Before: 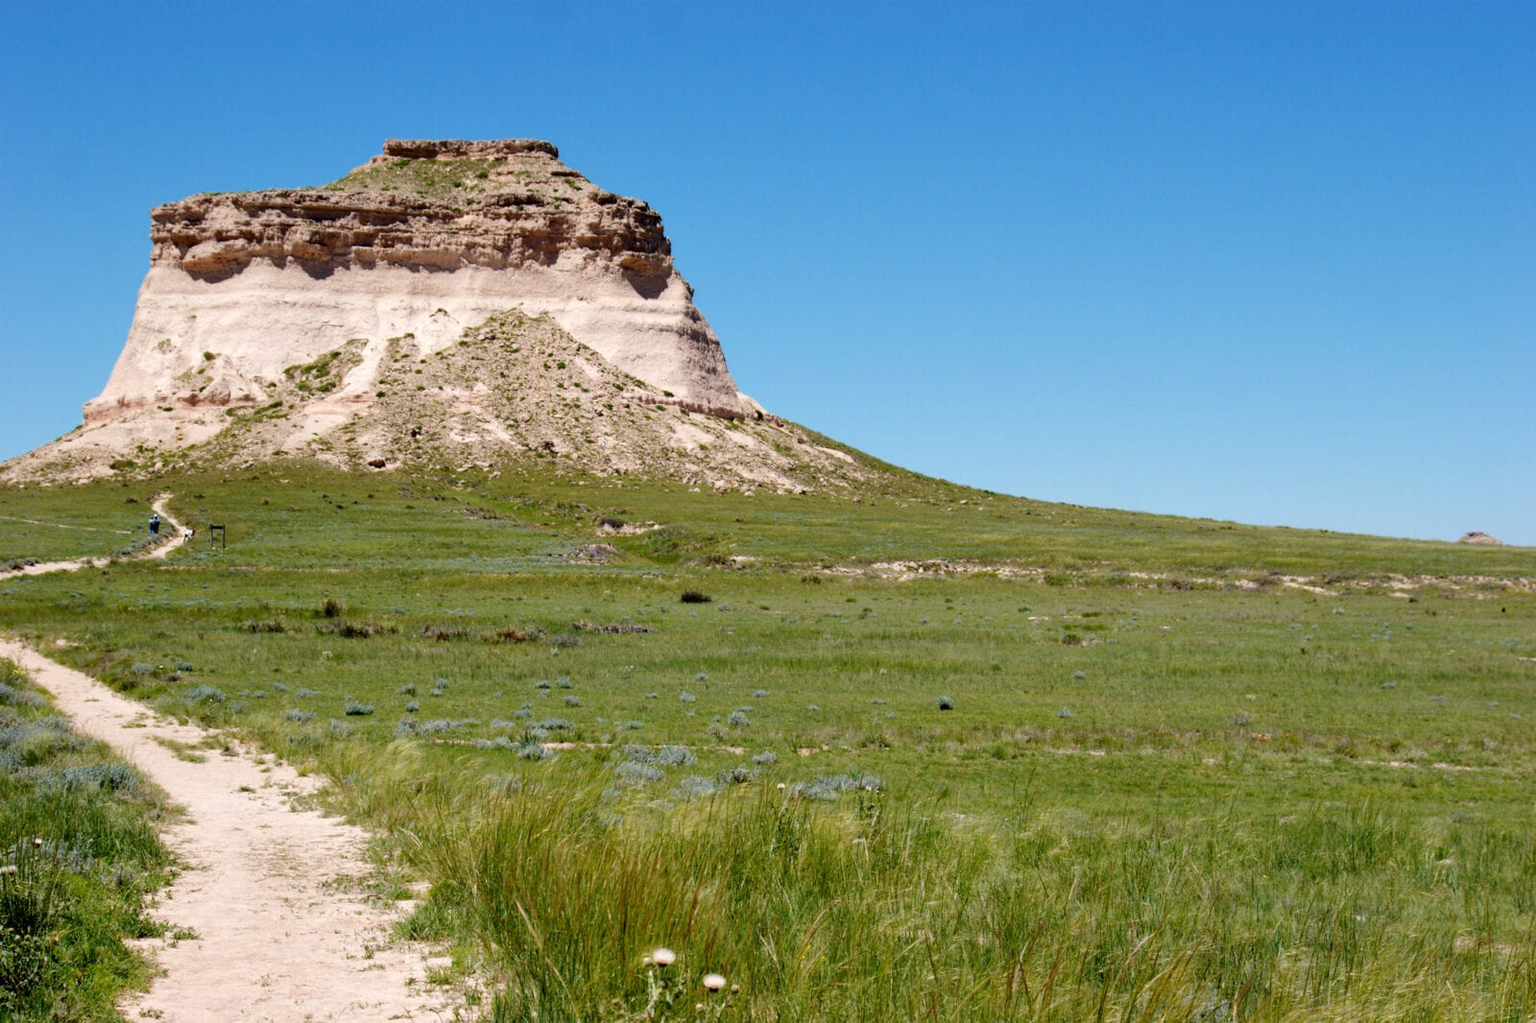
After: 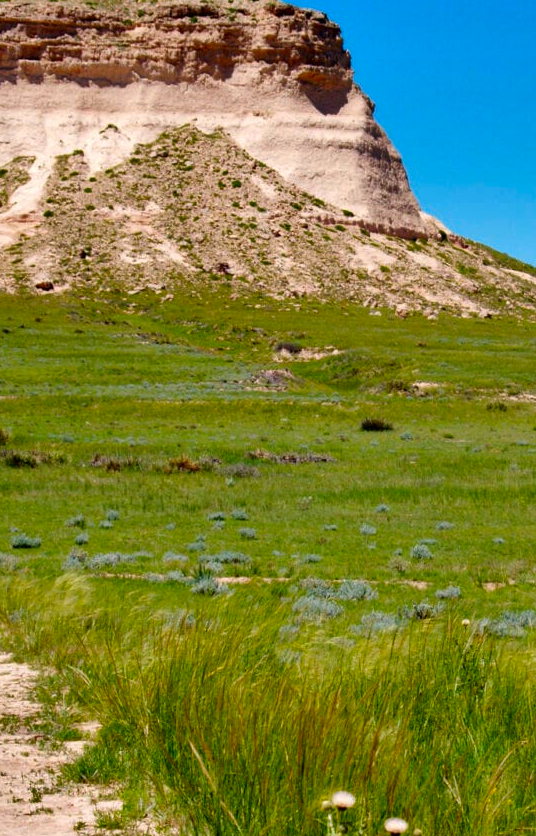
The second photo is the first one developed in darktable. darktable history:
crop and rotate: left 21.77%, top 18.528%, right 44.676%, bottom 2.997%
contrast brightness saturation: saturation 0.5
shadows and highlights: shadows 20.91, highlights -82.73, soften with gaussian
